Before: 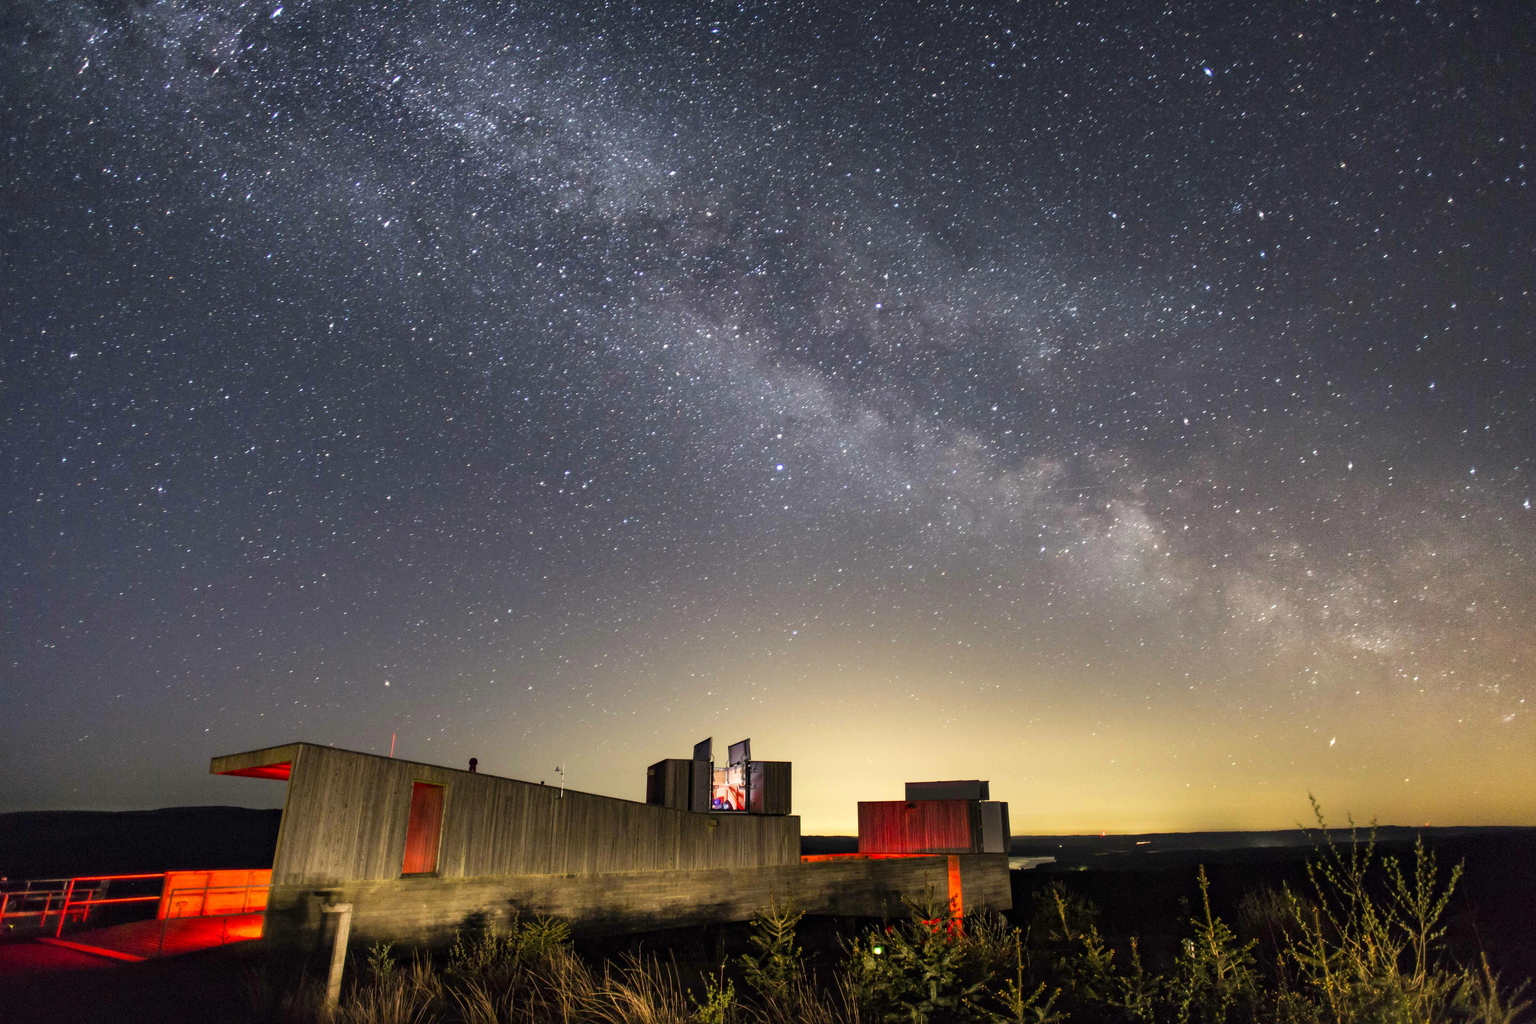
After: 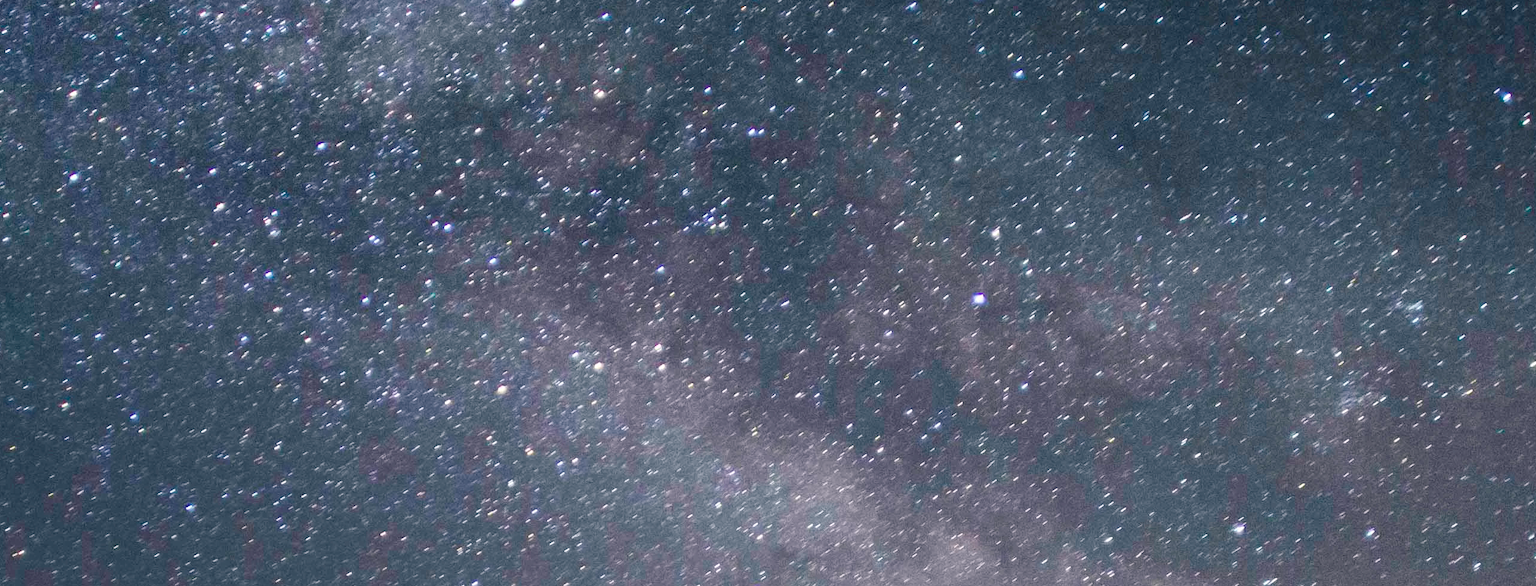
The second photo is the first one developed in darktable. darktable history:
color balance rgb: shadows lift › luminance -7.472%, shadows lift › chroma 2.188%, shadows lift › hue 163.84°, highlights gain › chroma 0.703%, highlights gain › hue 55.3°, linear chroma grading › global chroma 14.582%, perceptual saturation grading › global saturation 20%, perceptual saturation grading › highlights -25.818%, perceptual saturation grading › shadows 26.001%, global vibrance 20%
crop: left 28.733%, top 16.846%, right 26.597%, bottom 57.559%
shadows and highlights: shadows 11.36, white point adjustment 1.13, soften with gaussian
